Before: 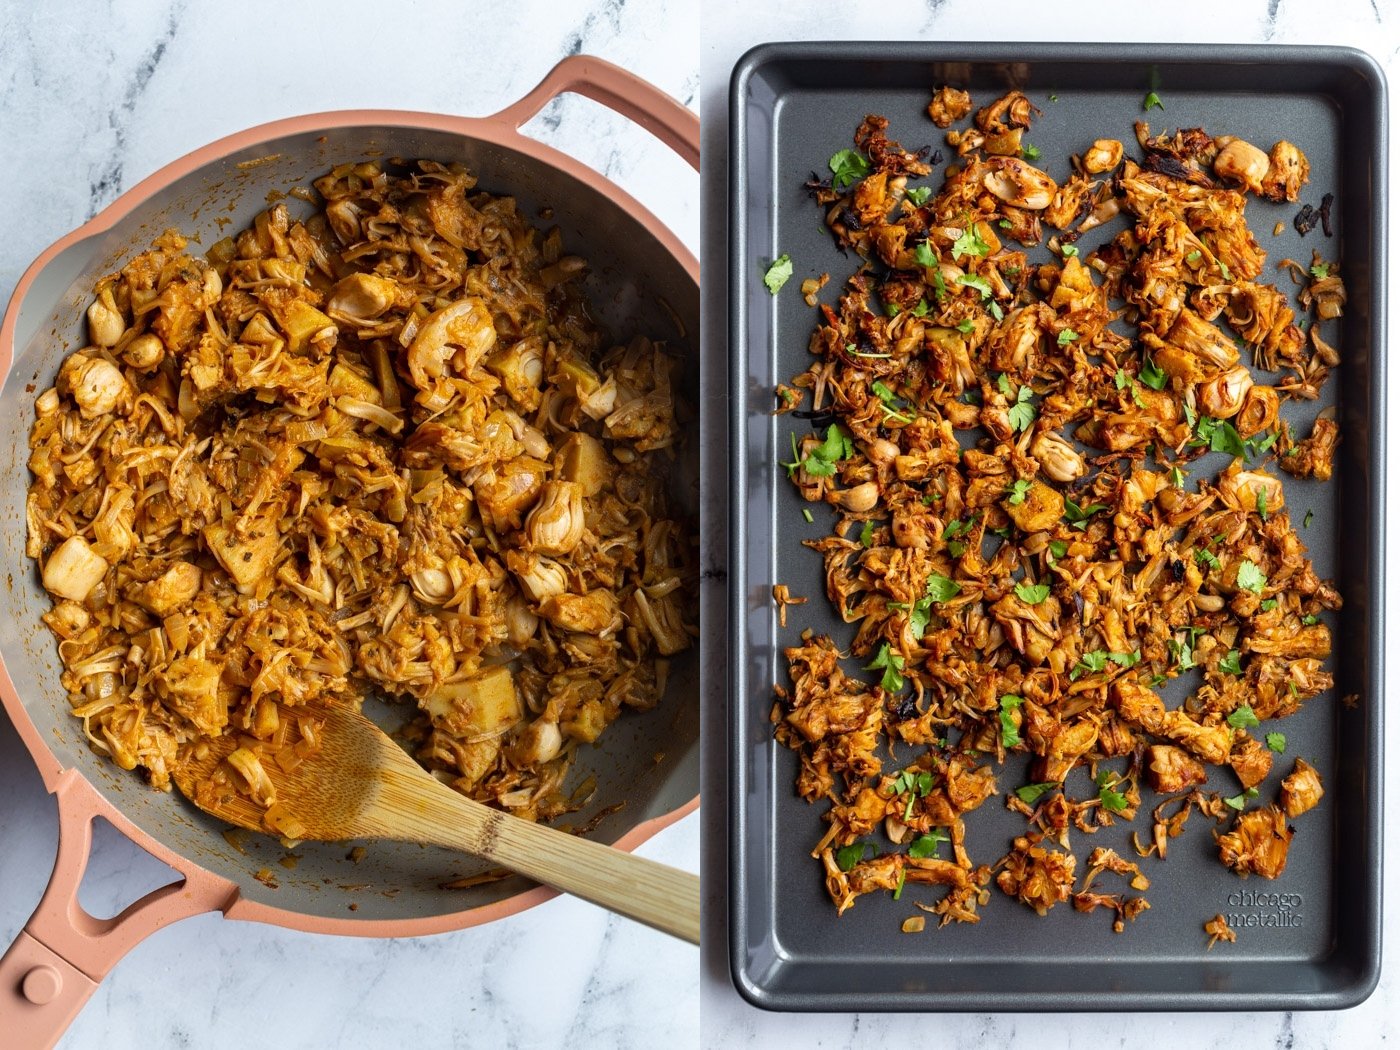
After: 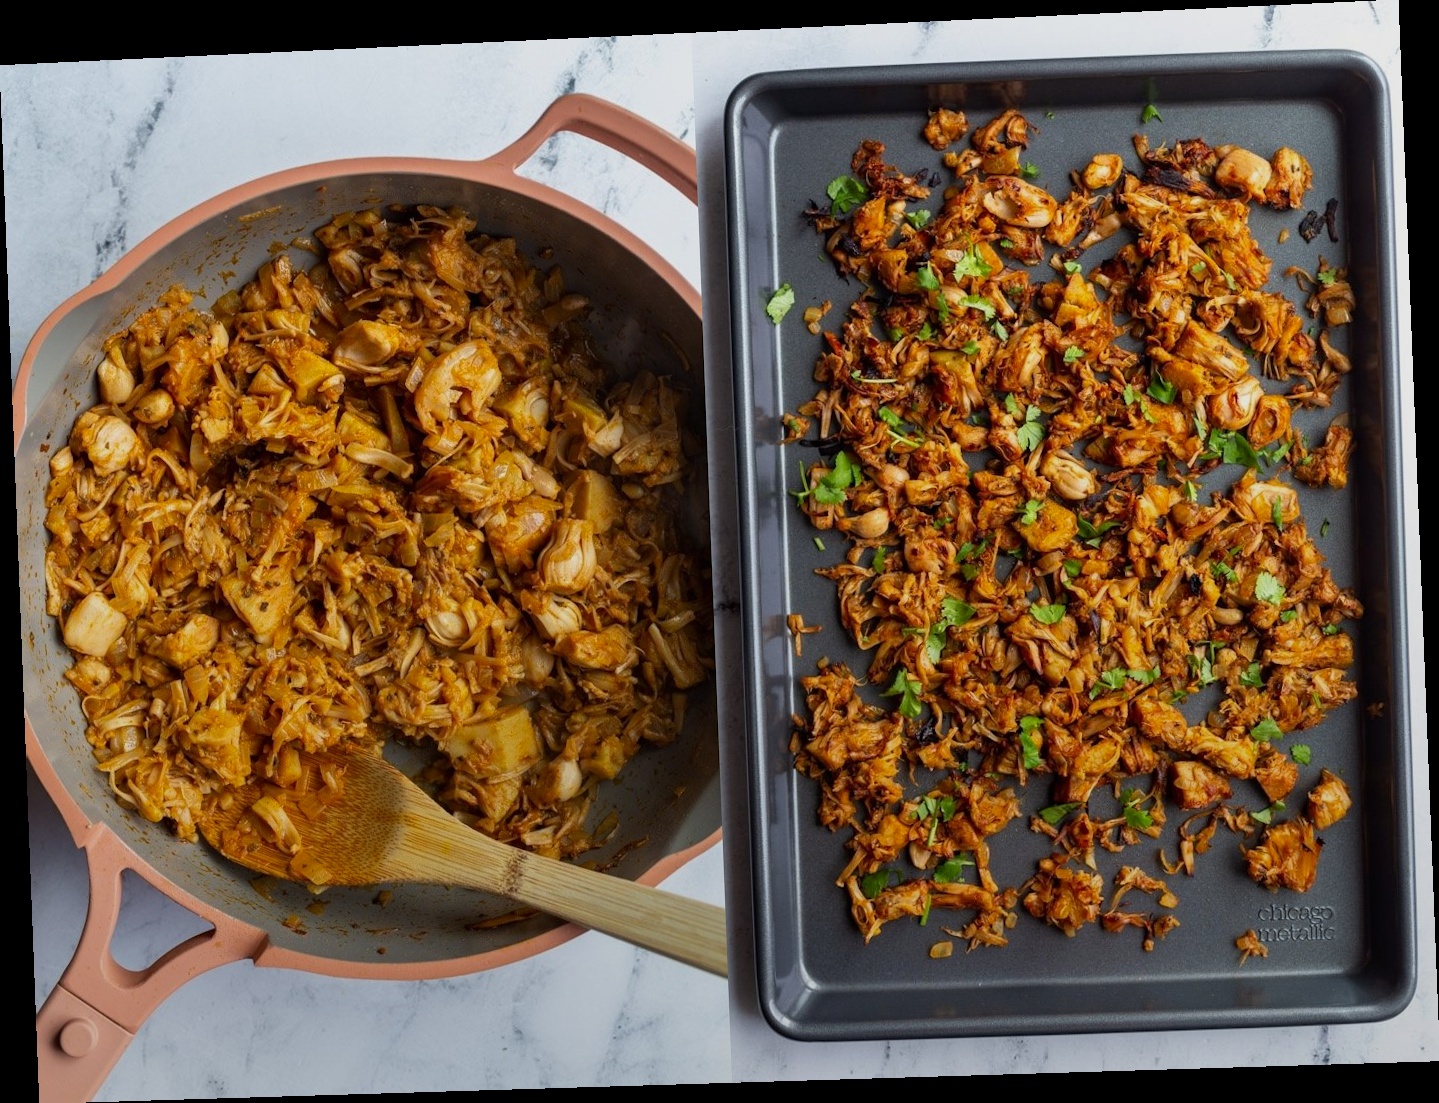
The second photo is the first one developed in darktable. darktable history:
graduated density: rotation -180°, offset 27.42
rotate and perspective: rotation -2.22°, lens shift (horizontal) -0.022, automatic cropping off
shadows and highlights: radius 121.13, shadows 21.4, white point adjustment -9.72, highlights -14.39, soften with gaussian
